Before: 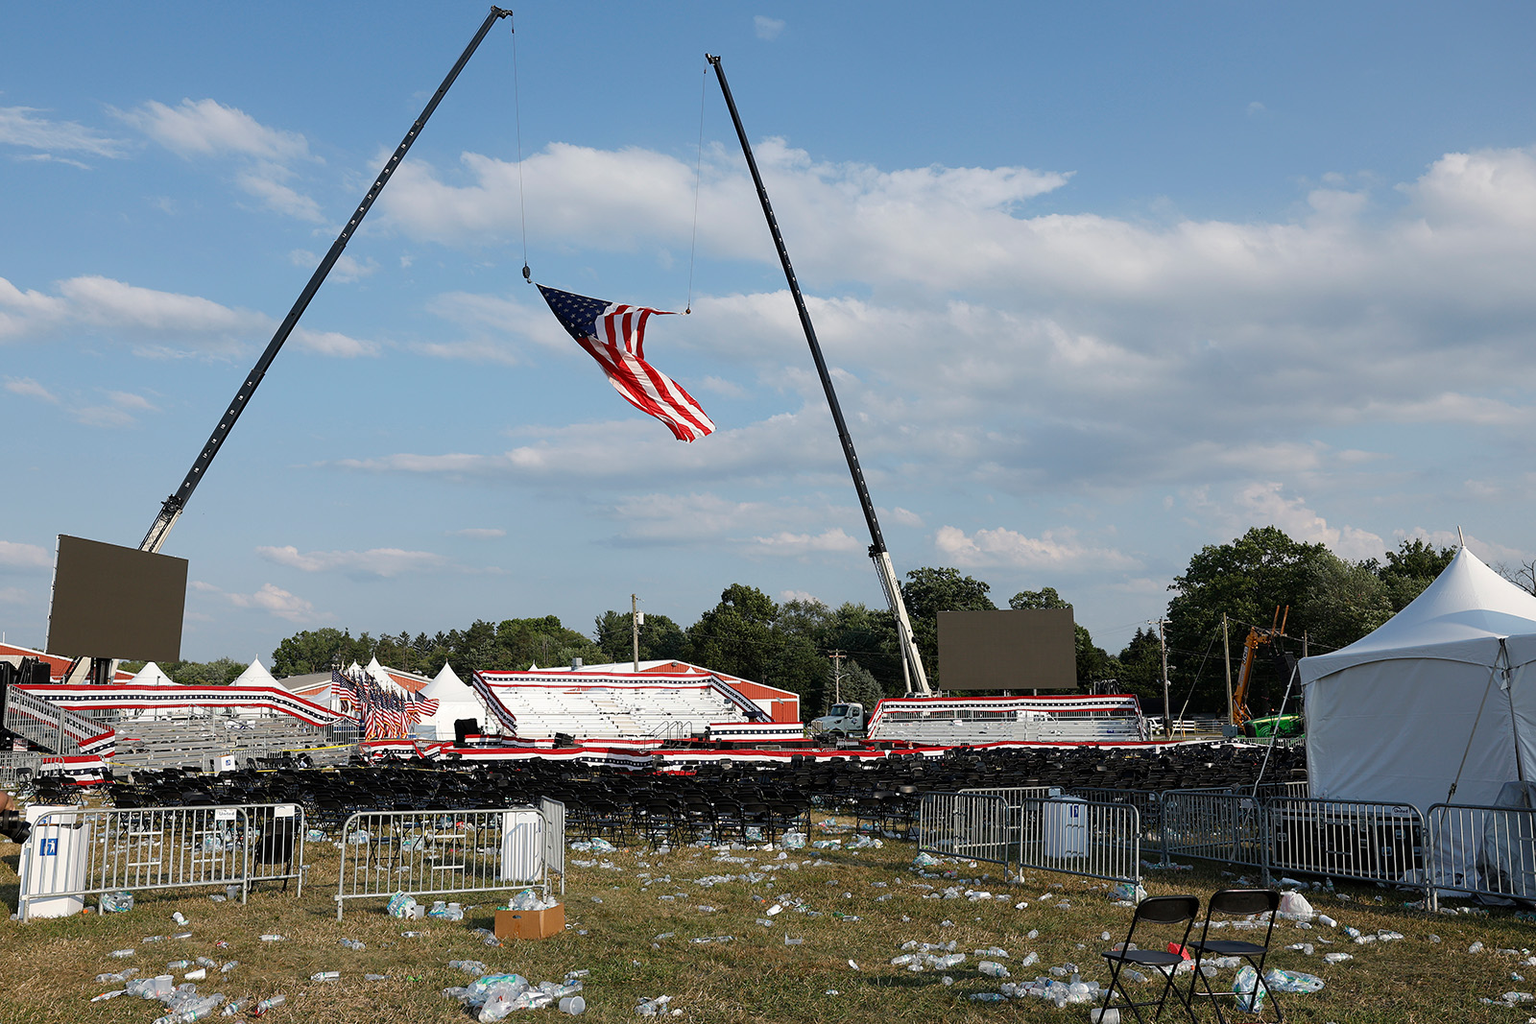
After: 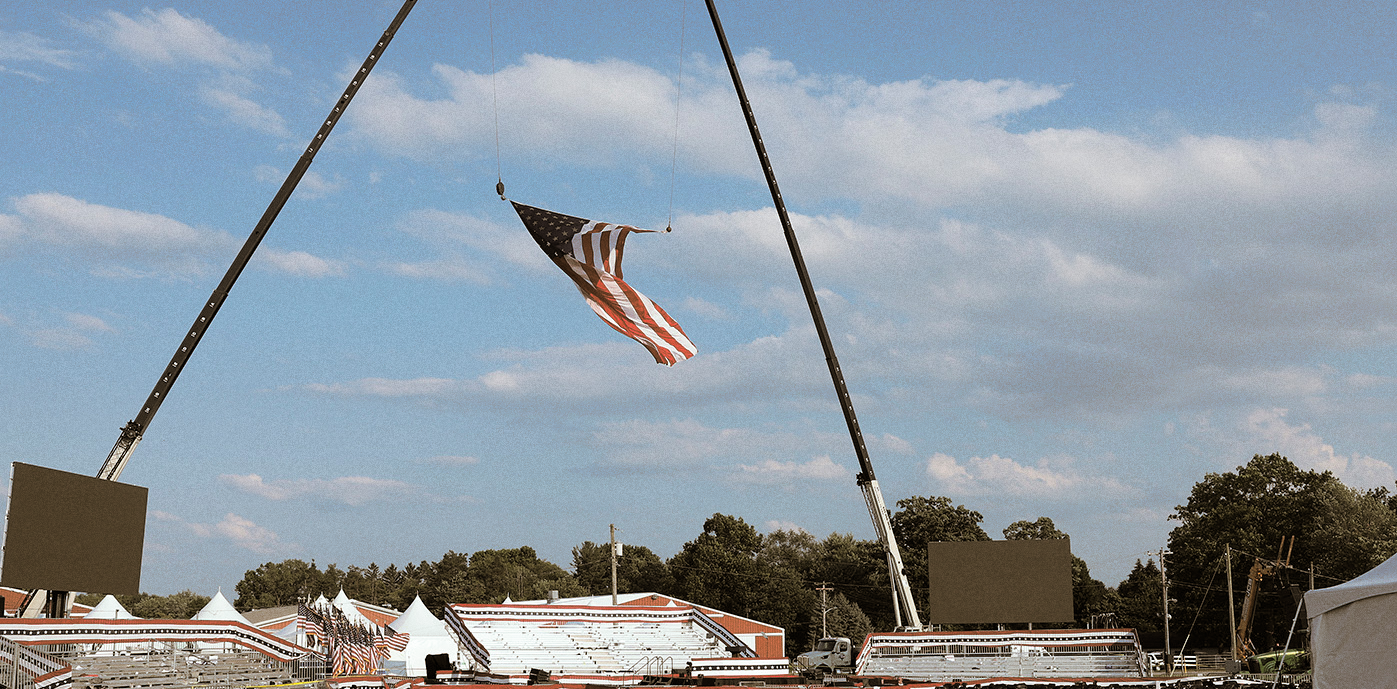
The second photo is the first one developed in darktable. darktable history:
split-toning: shadows › hue 37.98°, highlights › hue 185.58°, balance -55.261
grain: coarseness 0.09 ISO
crop: left 3.015%, top 8.969%, right 9.647%, bottom 26.457%
